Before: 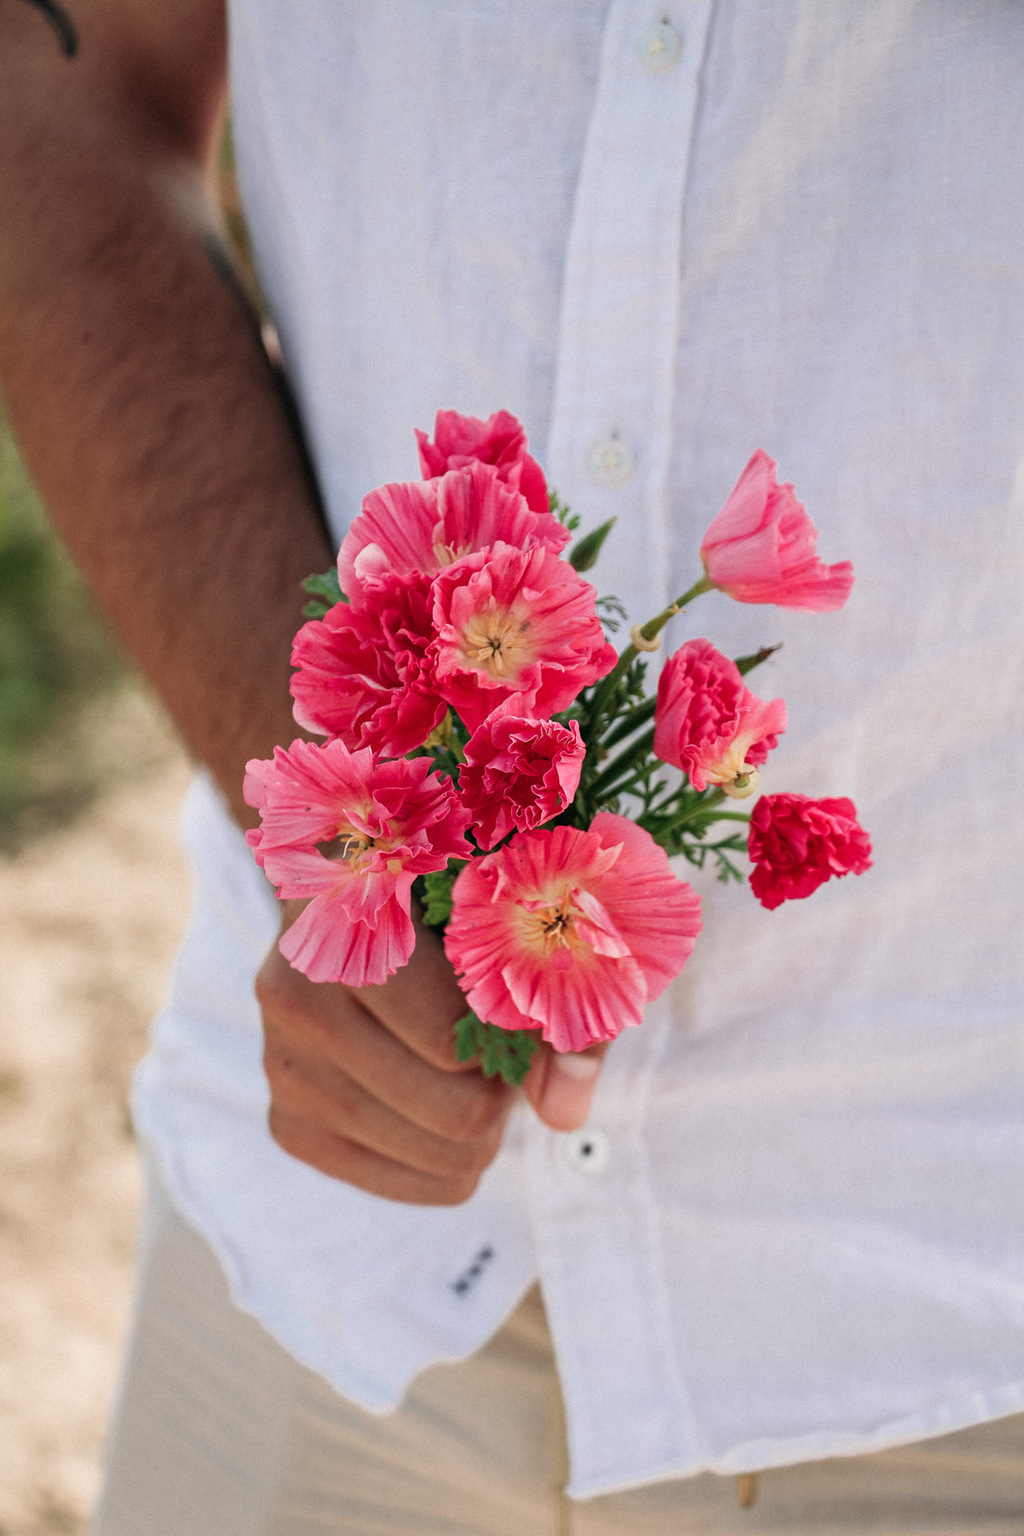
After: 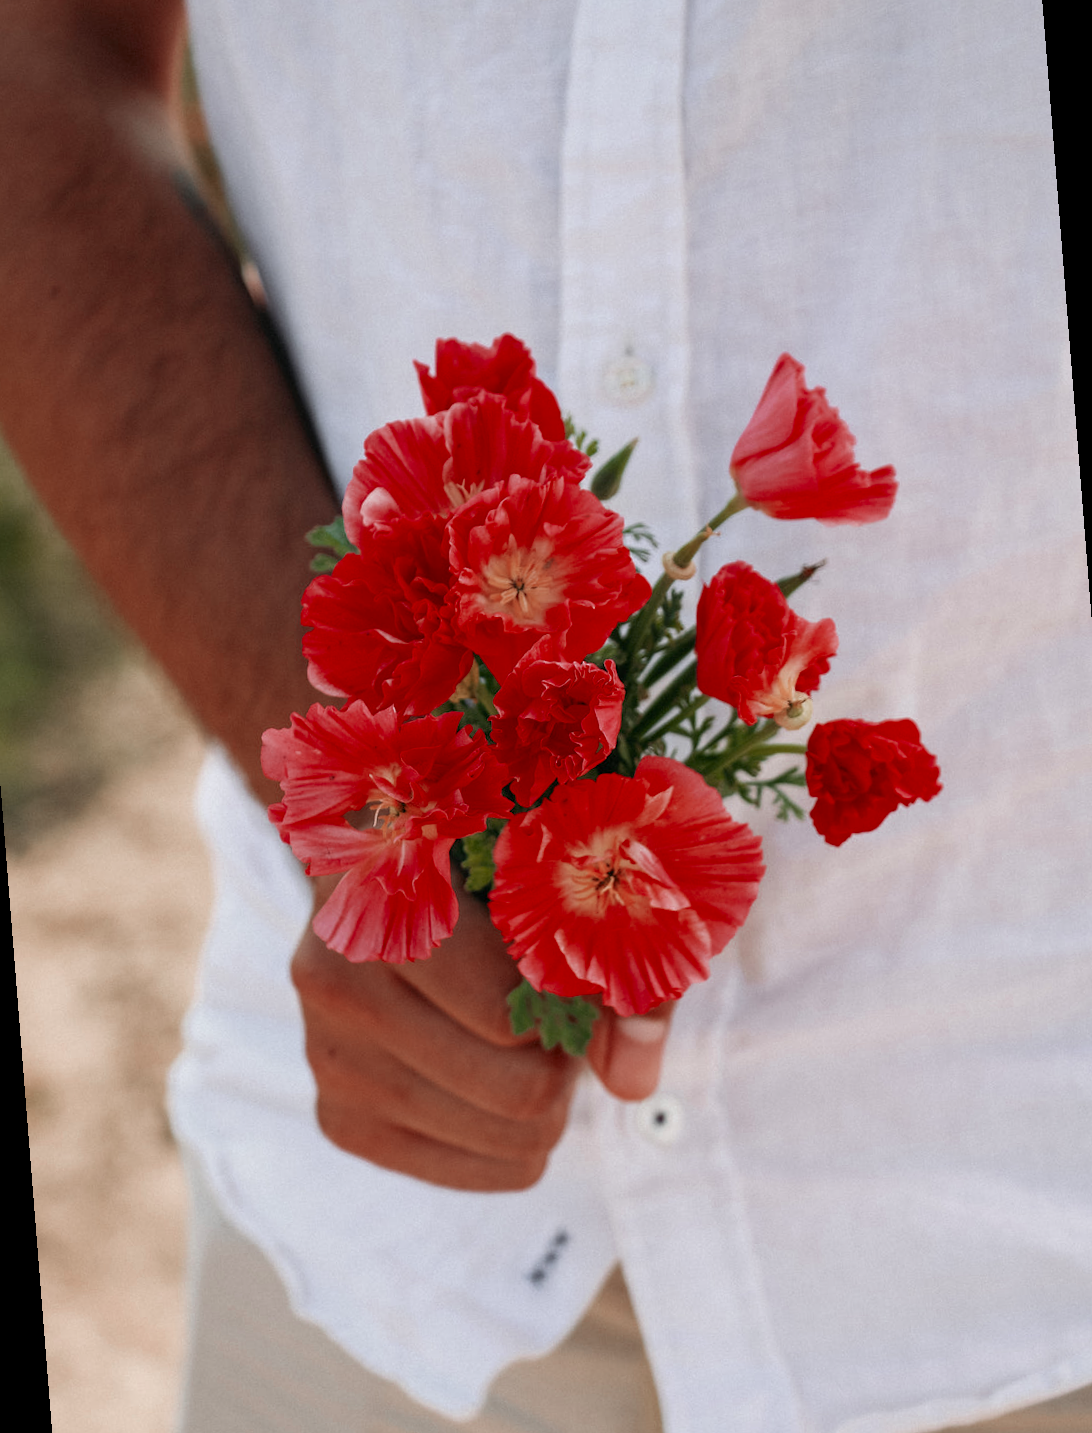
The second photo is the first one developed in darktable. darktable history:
color zones: curves: ch0 [(0, 0.299) (0.25, 0.383) (0.456, 0.352) (0.736, 0.571)]; ch1 [(0, 0.63) (0.151, 0.568) (0.254, 0.416) (0.47, 0.558) (0.732, 0.37) (0.909, 0.492)]; ch2 [(0.004, 0.604) (0.158, 0.443) (0.257, 0.403) (0.761, 0.468)]
rotate and perspective: rotation -4.57°, crop left 0.054, crop right 0.944, crop top 0.087, crop bottom 0.914
